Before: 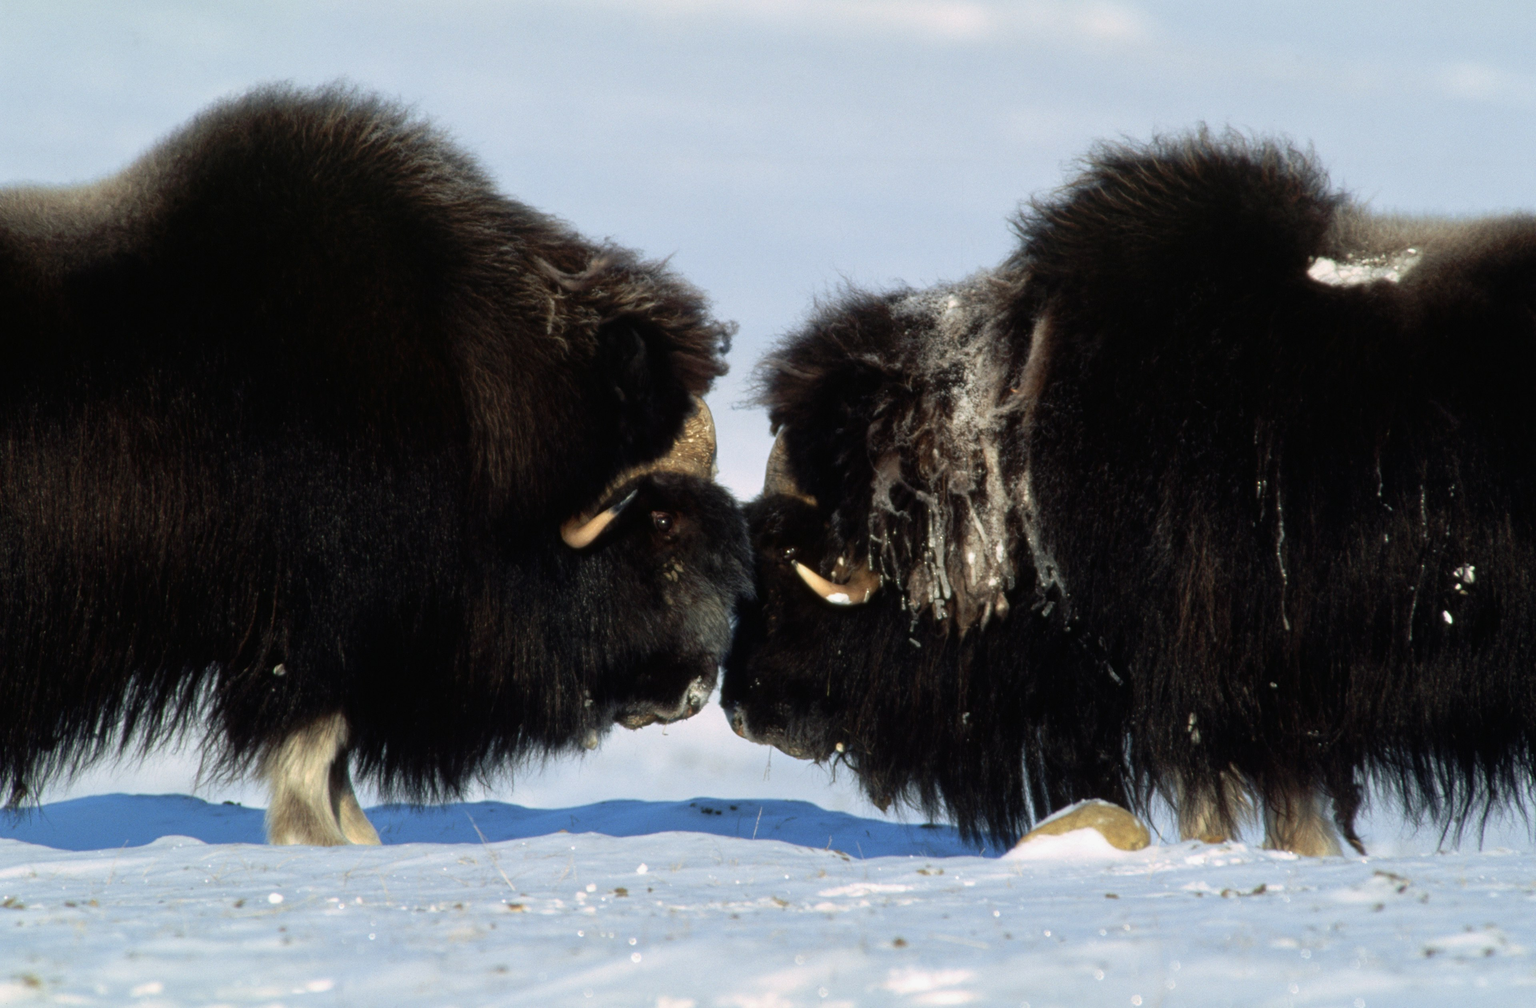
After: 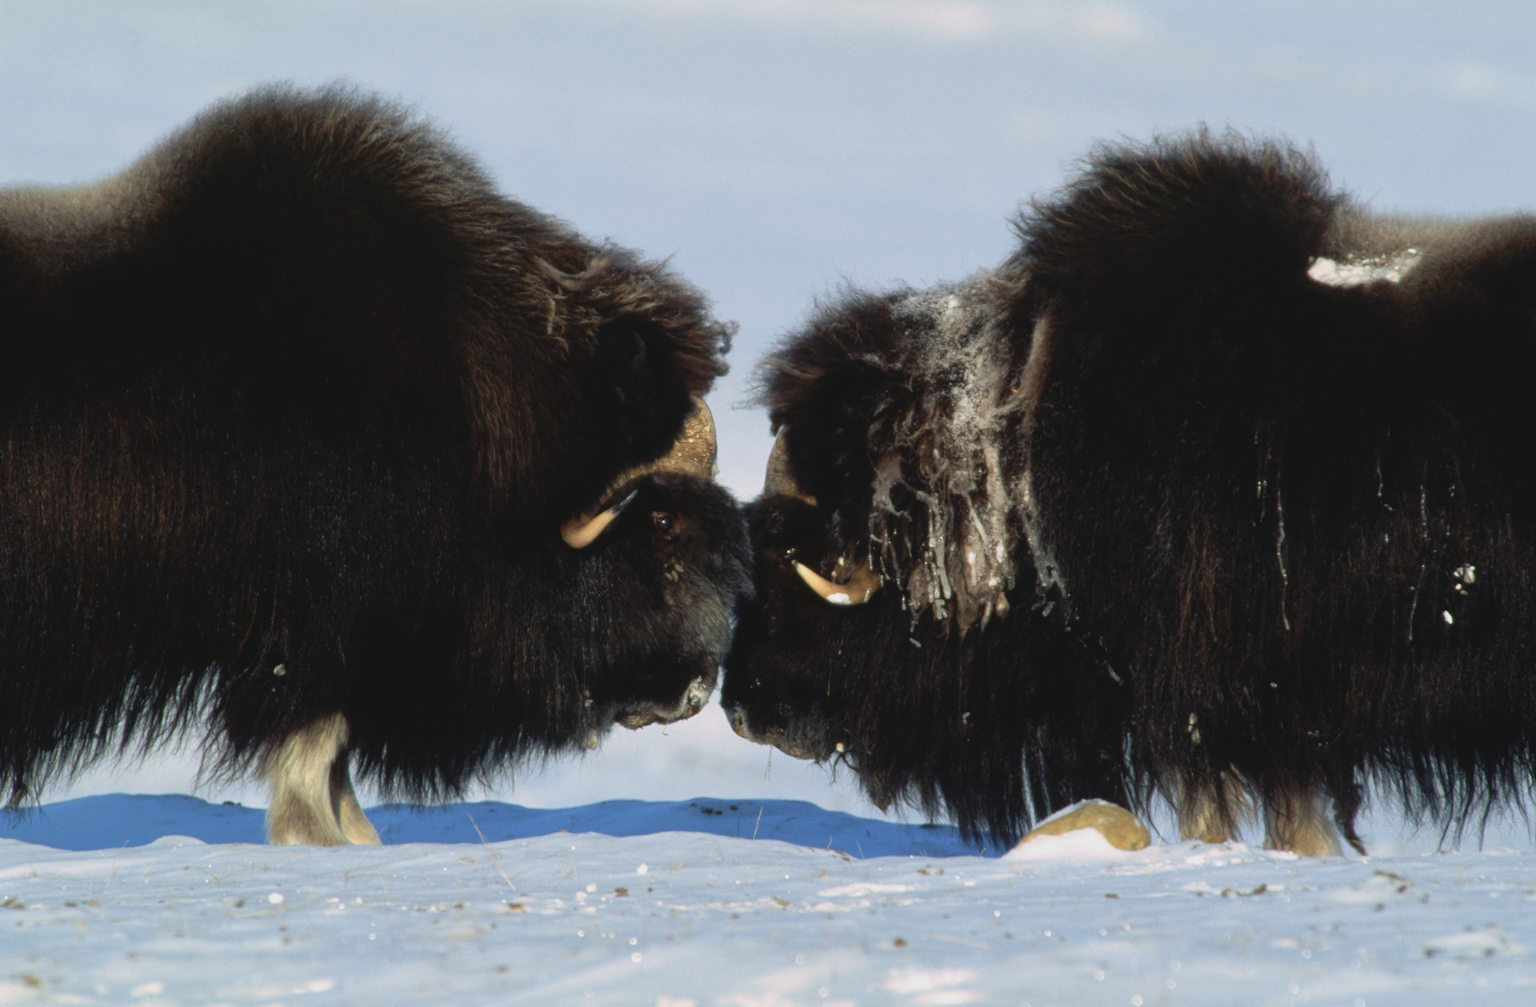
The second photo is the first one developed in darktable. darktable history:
contrast brightness saturation: contrast -0.107
